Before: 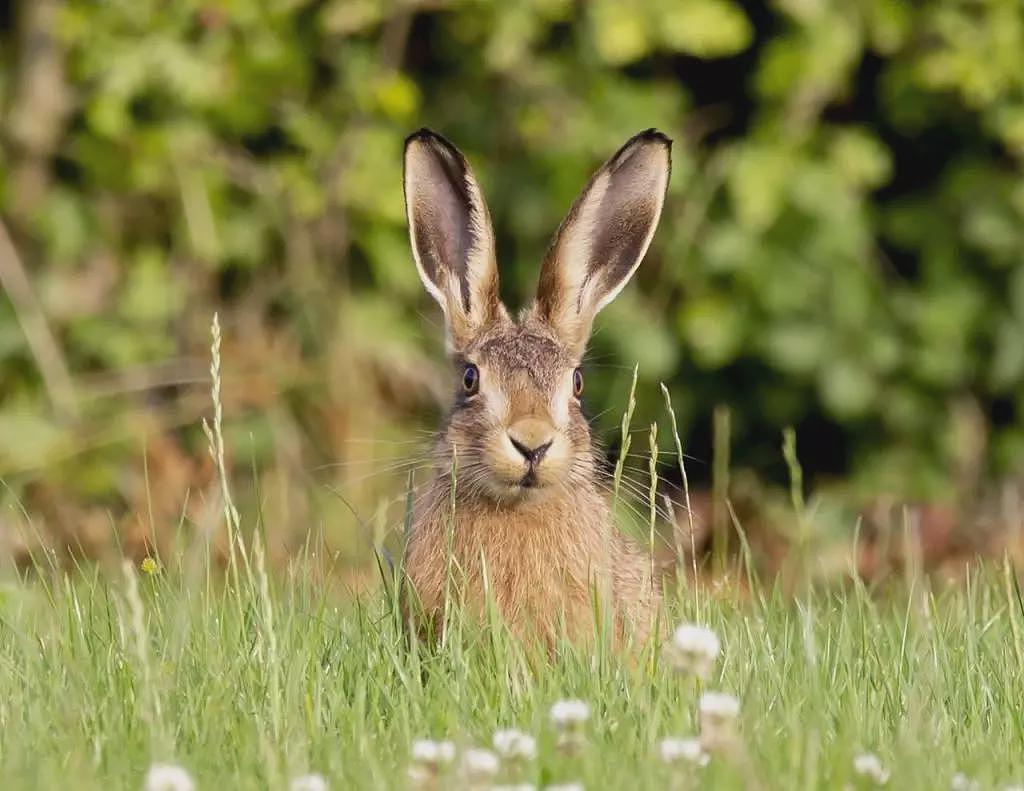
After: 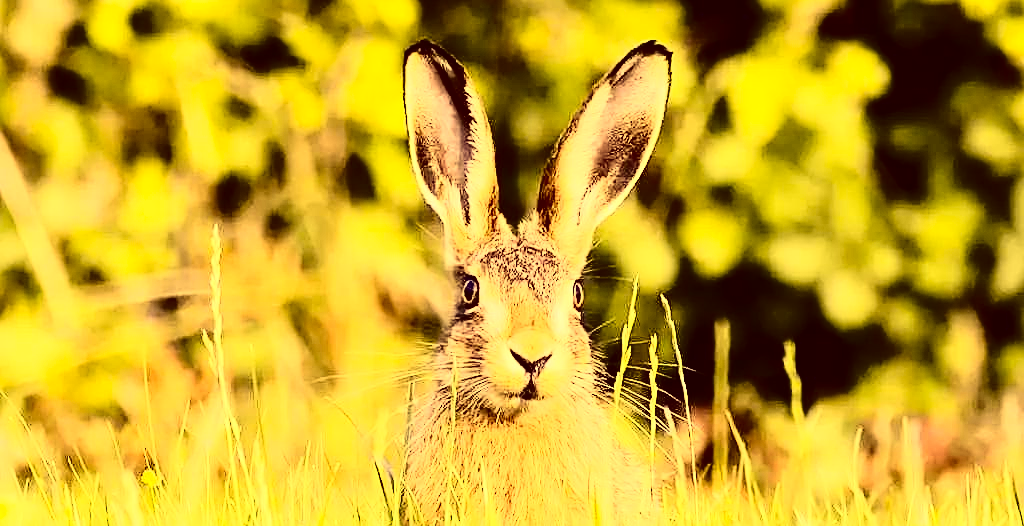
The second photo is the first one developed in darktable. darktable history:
sharpen: on, module defaults
exposure: black level correction 0, exposure 0.7 EV, compensate exposure bias true, compensate highlight preservation false
crop: top 11.164%, bottom 22.258%
contrast brightness saturation: contrast 0.48, saturation -0.087
tone curve: curves: ch0 [(0, 0) (0.058, 0.039) (0.168, 0.123) (0.282, 0.327) (0.45, 0.534) (0.676, 0.751) (0.89, 0.919) (1, 1)]; ch1 [(0, 0) (0.094, 0.081) (0.285, 0.299) (0.385, 0.403) (0.447, 0.455) (0.495, 0.496) (0.544, 0.552) (0.589, 0.612) (0.722, 0.728) (1, 1)]; ch2 [(0, 0) (0.257, 0.217) (0.43, 0.421) (0.498, 0.507) (0.531, 0.544) (0.56, 0.579) (0.625, 0.66) (1, 1)], color space Lab, independent channels, preserve colors none
color correction: highlights a* 9.63, highlights b* 38.41, shadows a* 14.01, shadows b* 3.07
